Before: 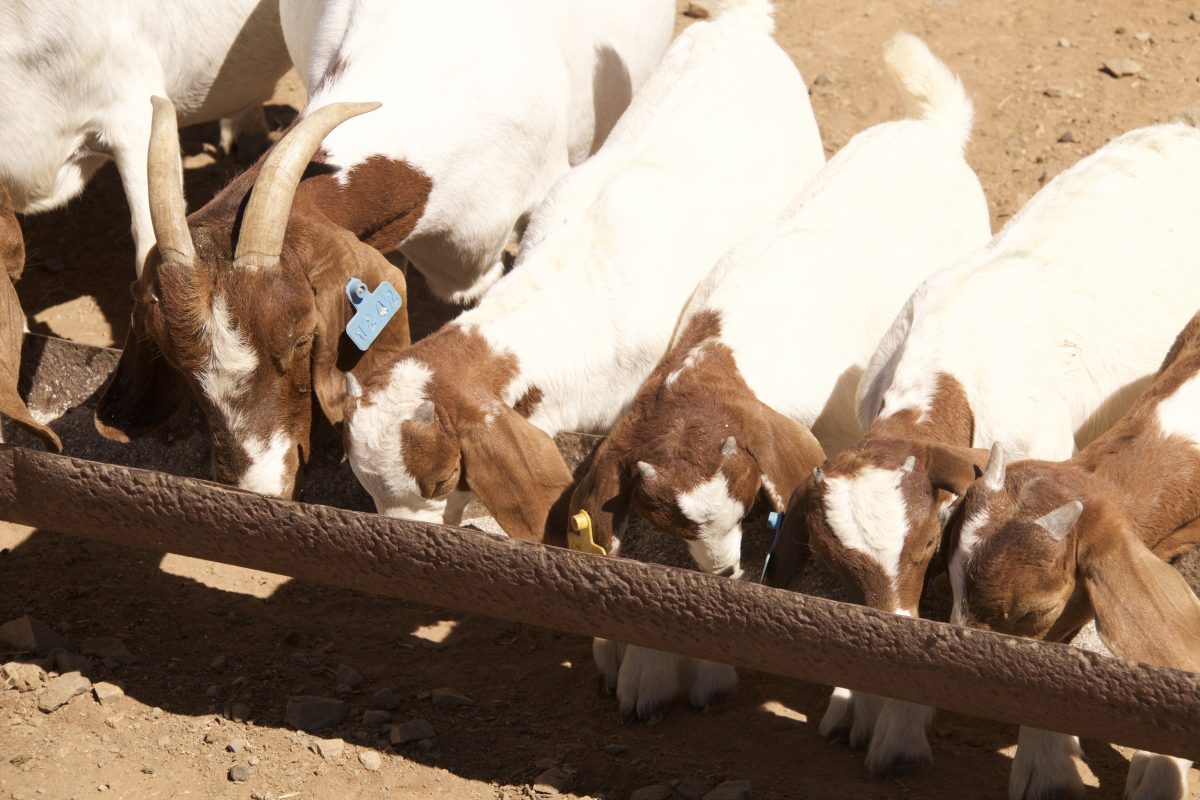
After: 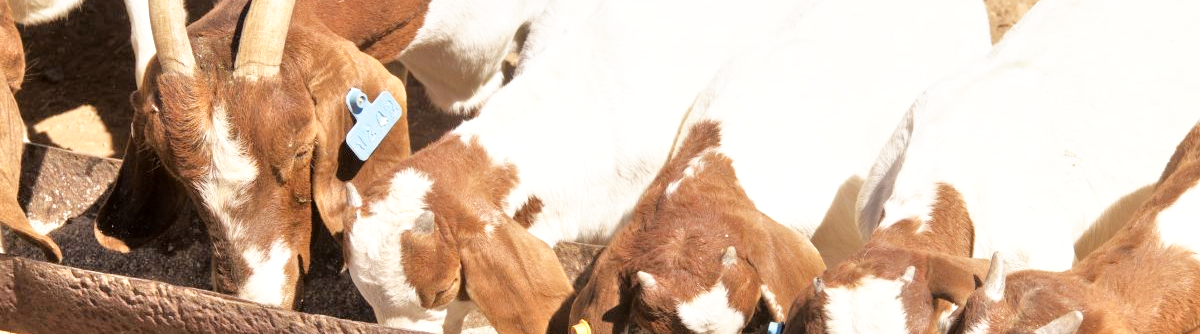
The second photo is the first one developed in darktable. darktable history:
local contrast: mode bilateral grid, contrast 20, coarseness 50, detail 120%, midtone range 0.2
crop and rotate: top 23.84%, bottom 34.294%
tone equalizer: -7 EV 0.15 EV, -6 EV 0.6 EV, -5 EV 1.15 EV, -4 EV 1.33 EV, -3 EV 1.15 EV, -2 EV 0.6 EV, -1 EV 0.15 EV, mask exposure compensation -0.5 EV
base curve: curves: ch0 [(0, 0) (0.688, 0.865) (1, 1)], preserve colors none
